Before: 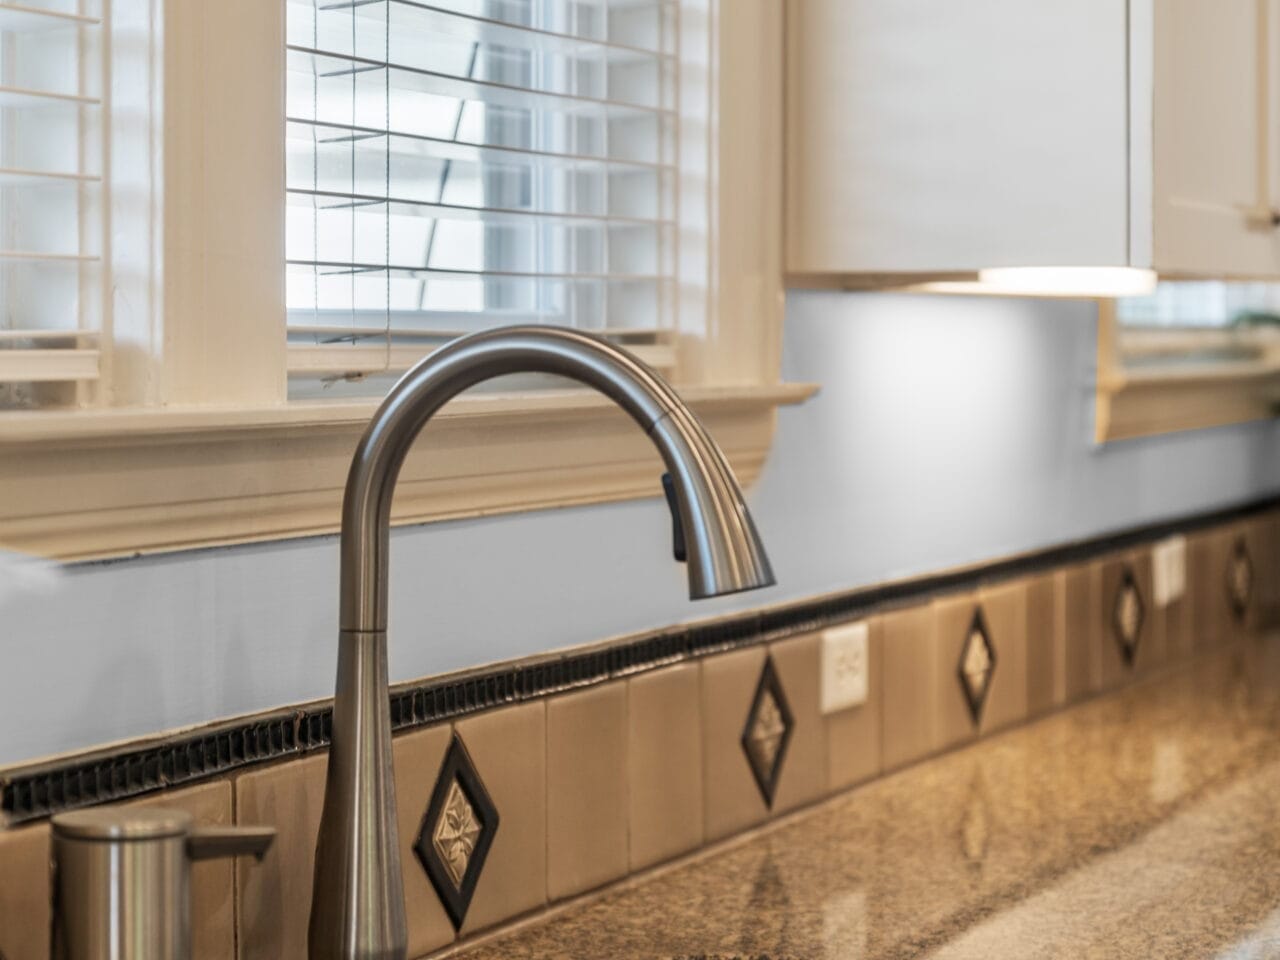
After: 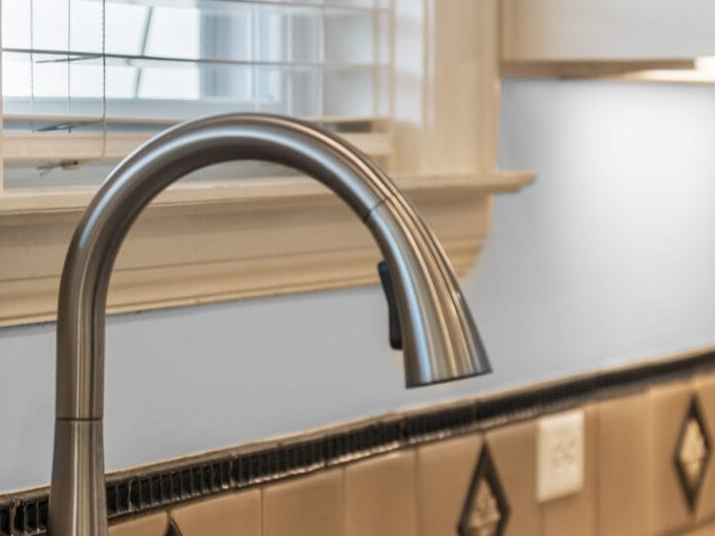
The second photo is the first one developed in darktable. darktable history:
crop and rotate: left 22.217%, top 22.154%, right 21.897%, bottom 21.986%
